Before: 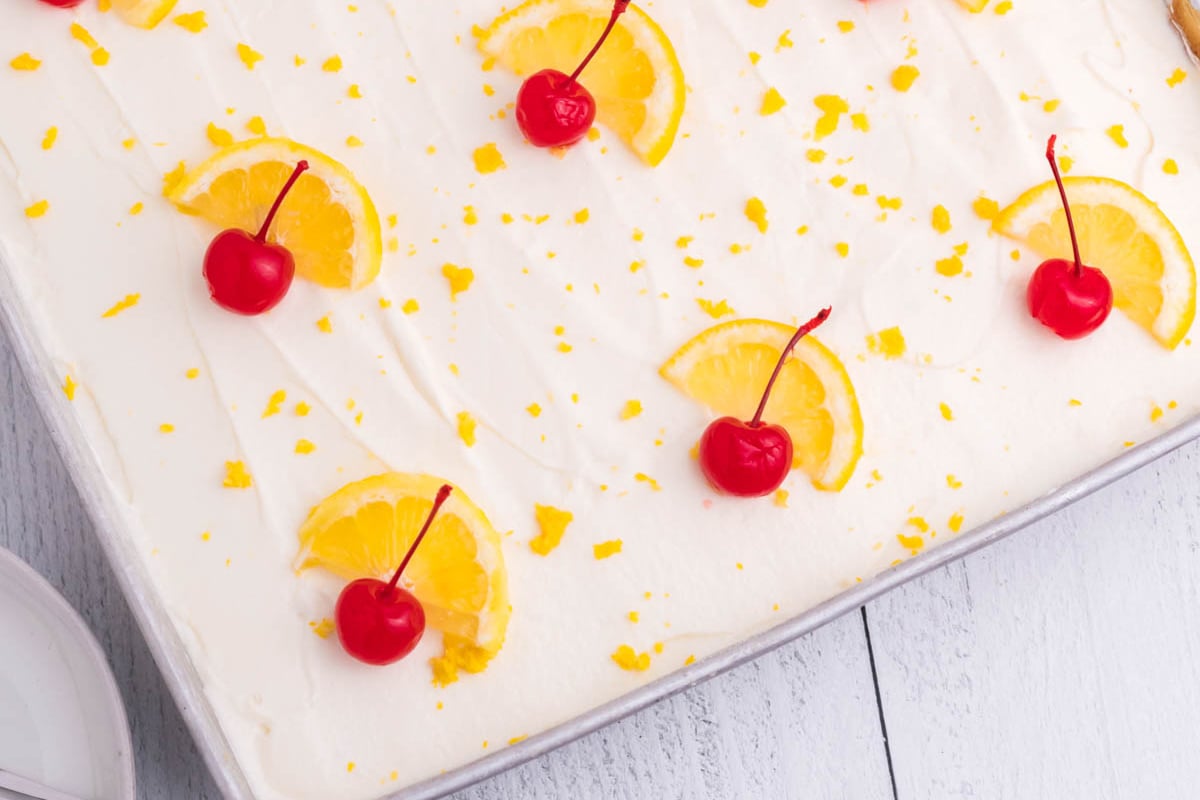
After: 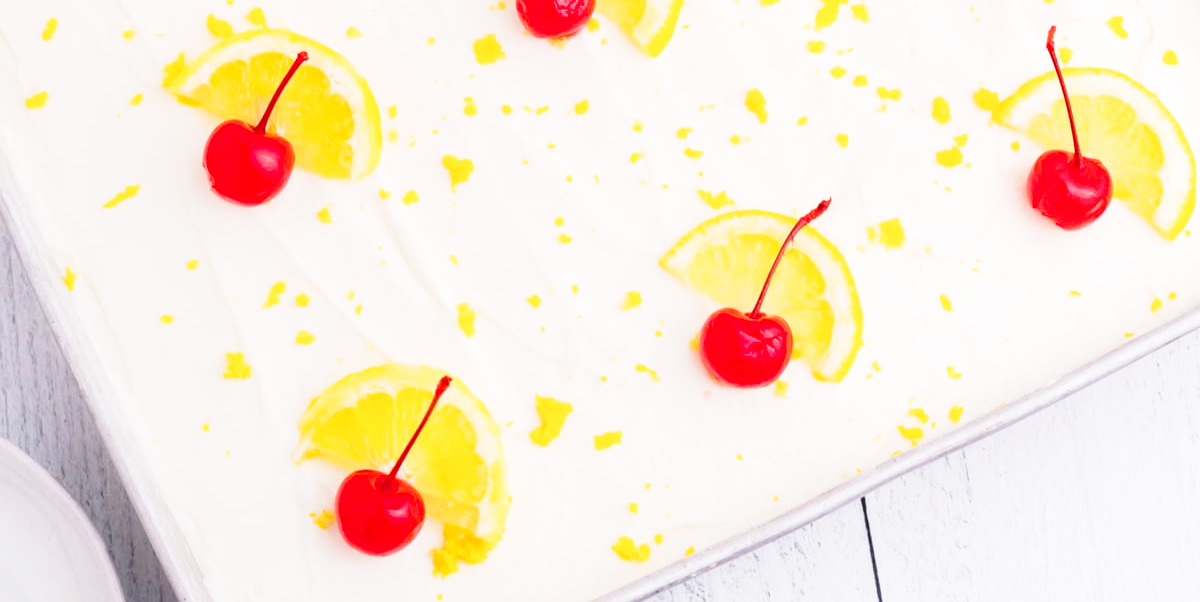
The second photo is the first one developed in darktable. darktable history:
tone equalizer: on, module defaults
base curve: curves: ch0 [(0, 0) (0.028, 0.03) (0.121, 0.232) (0.46, 0.748) (0.859, 0.968) (1, 1)], preserve colors none
crop: top 13.69%, bottom 11.039%
